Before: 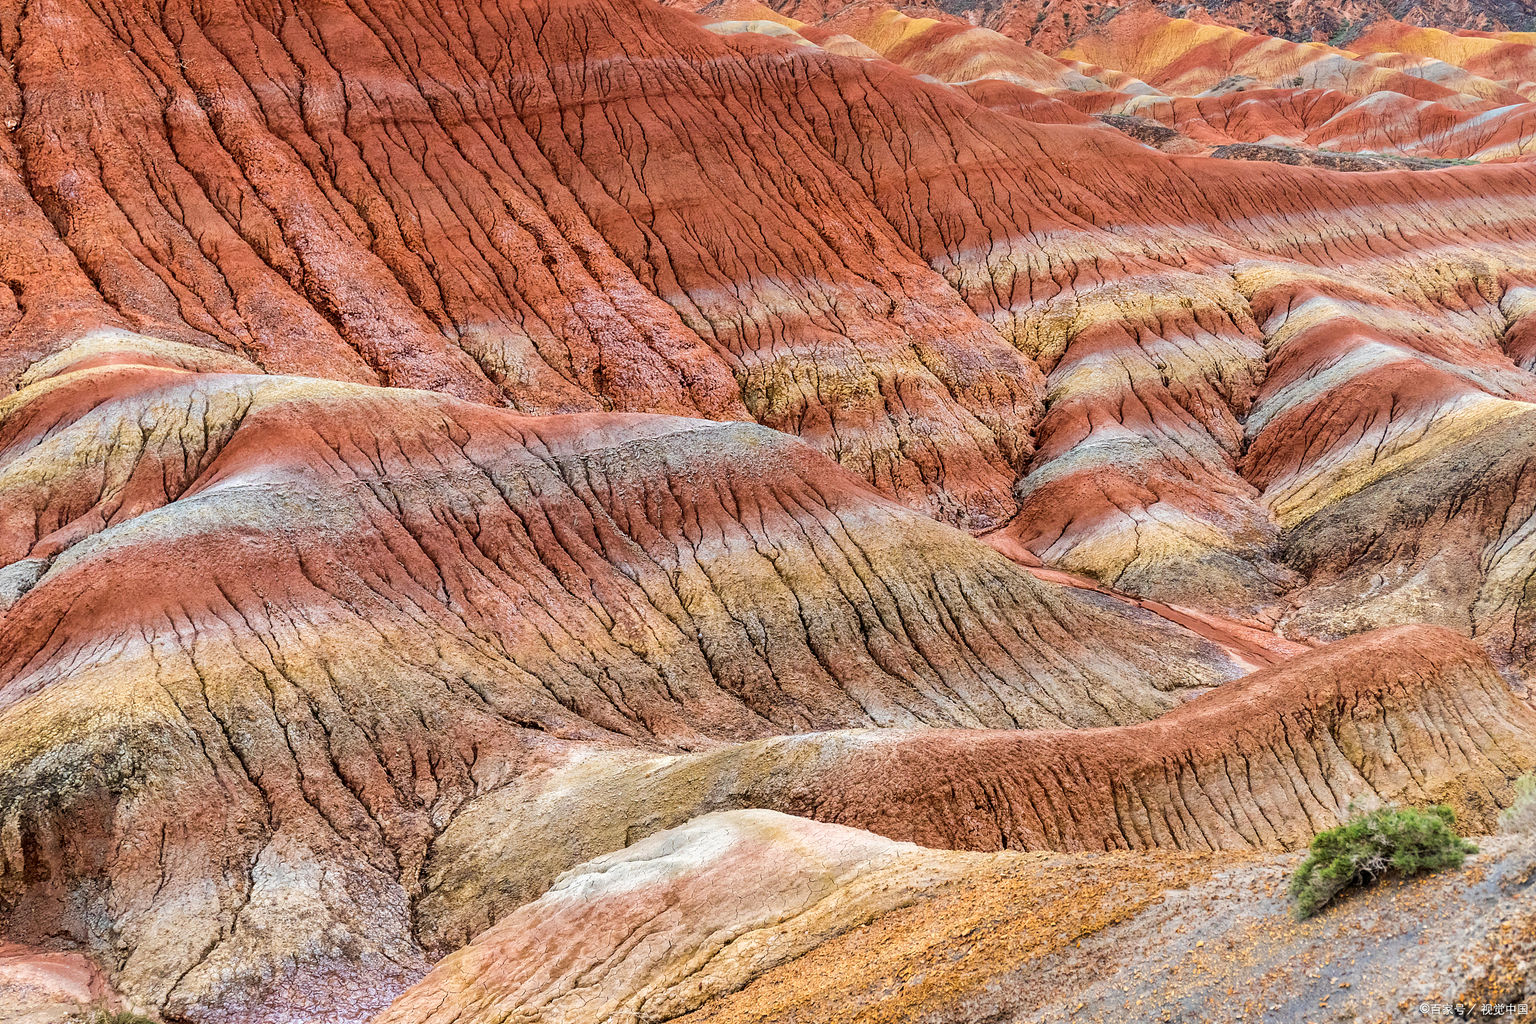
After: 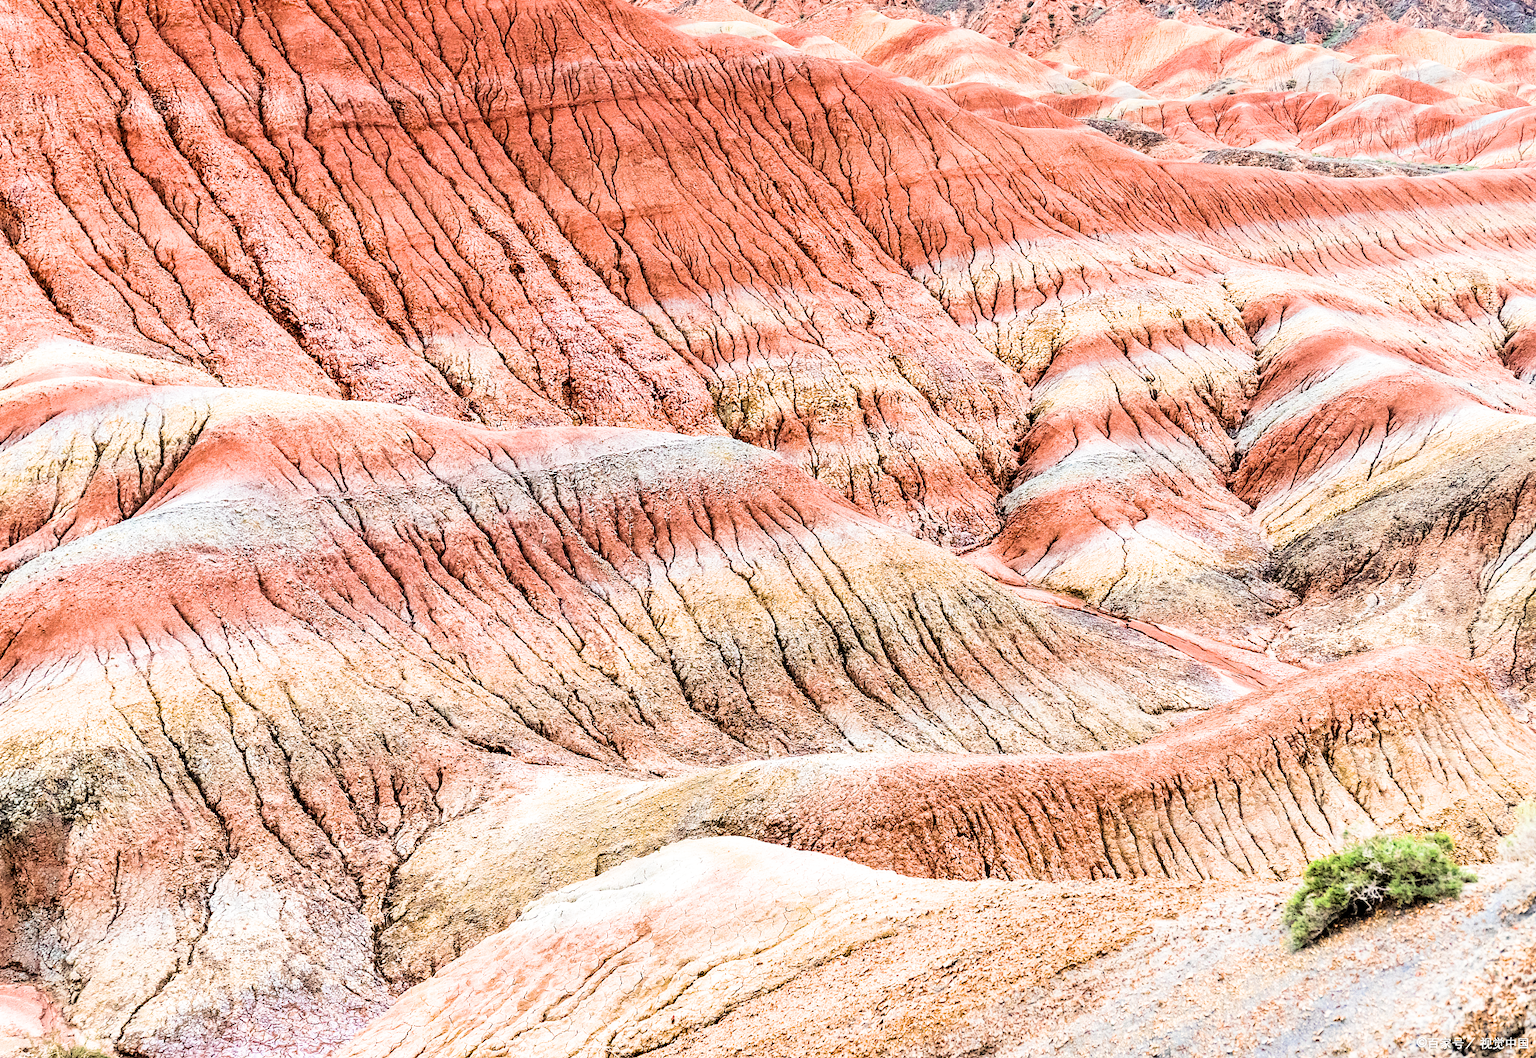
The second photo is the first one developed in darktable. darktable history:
exposure: black level correction 0, exposure 1.173 EV, compensate exposure bias true, compensate highlight preservation false
filmic rgb: black relative exposure -5 EV, white relative exposure 3.5 EV, hardness 3.19, contrast 1.4, highlights saturation mix -50%
crop and rotate: left 3.238%
